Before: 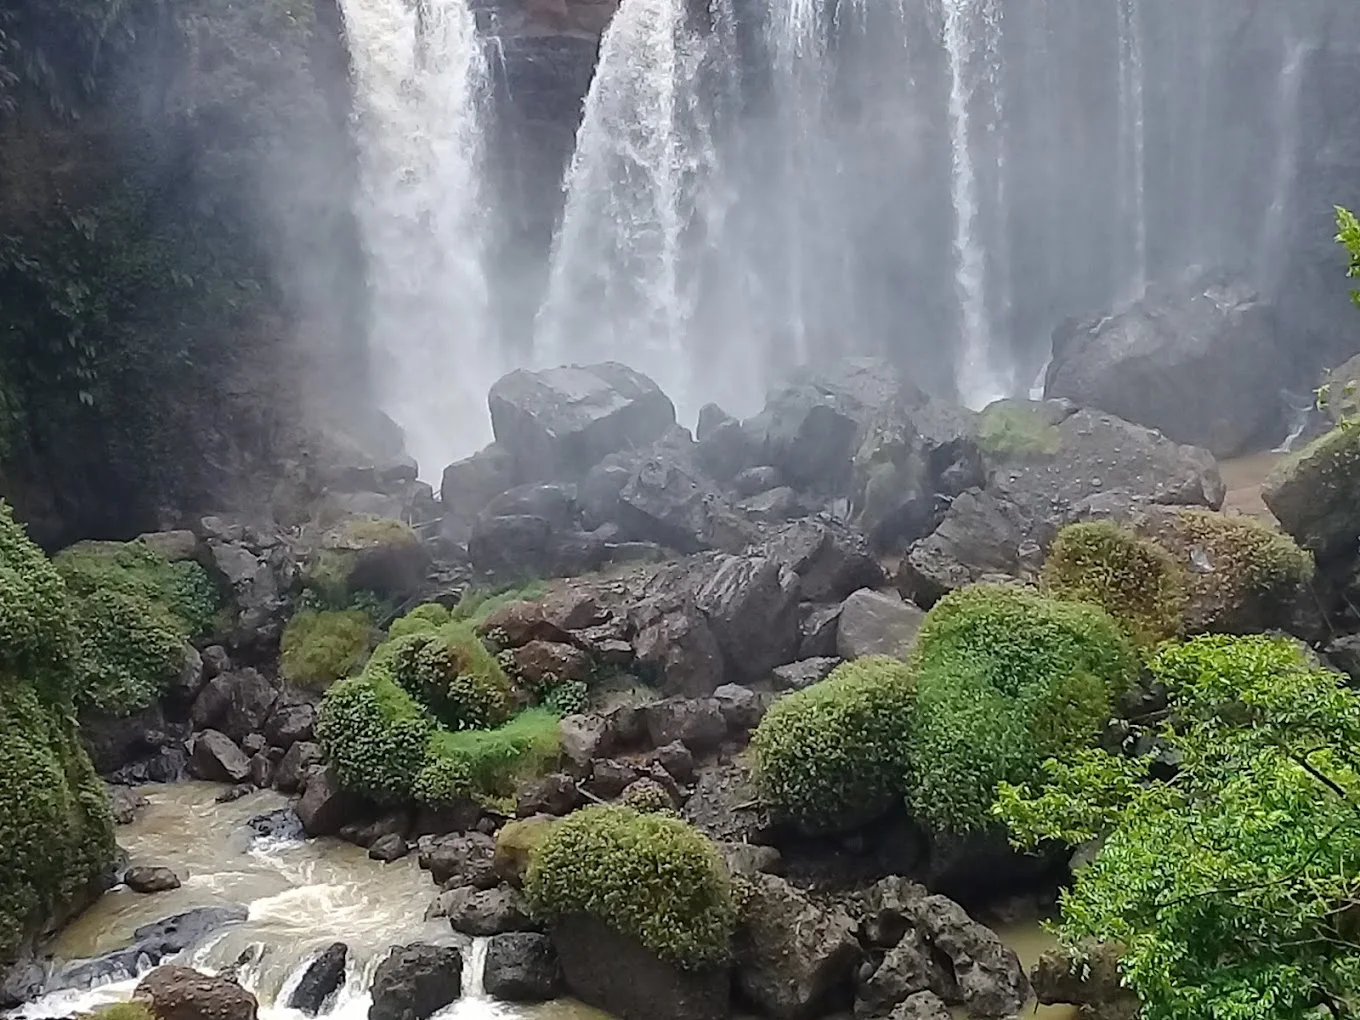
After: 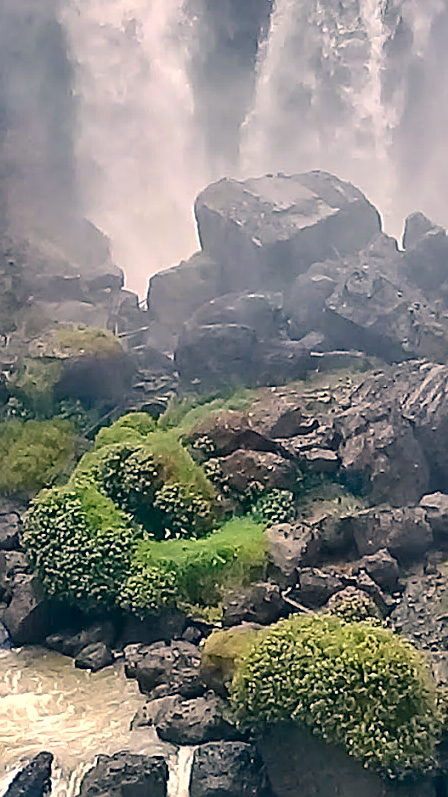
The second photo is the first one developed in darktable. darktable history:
exposure: black level correction 0.001, exposure 0.295 EV, compensate highlight preservation false
sharpen: on, module defaults
contrast brightness saturation: saturation 0.102
crop and rotate: left 21.682%, top 18.822%, right 45.376%, bottom 2.966%
shadows and highlights: low approximation 0.01, soften with gaussian
color correction: highlights a* 10.31, highlights b* 14.79, shadows a* -10.15, shadows b* -14.99
